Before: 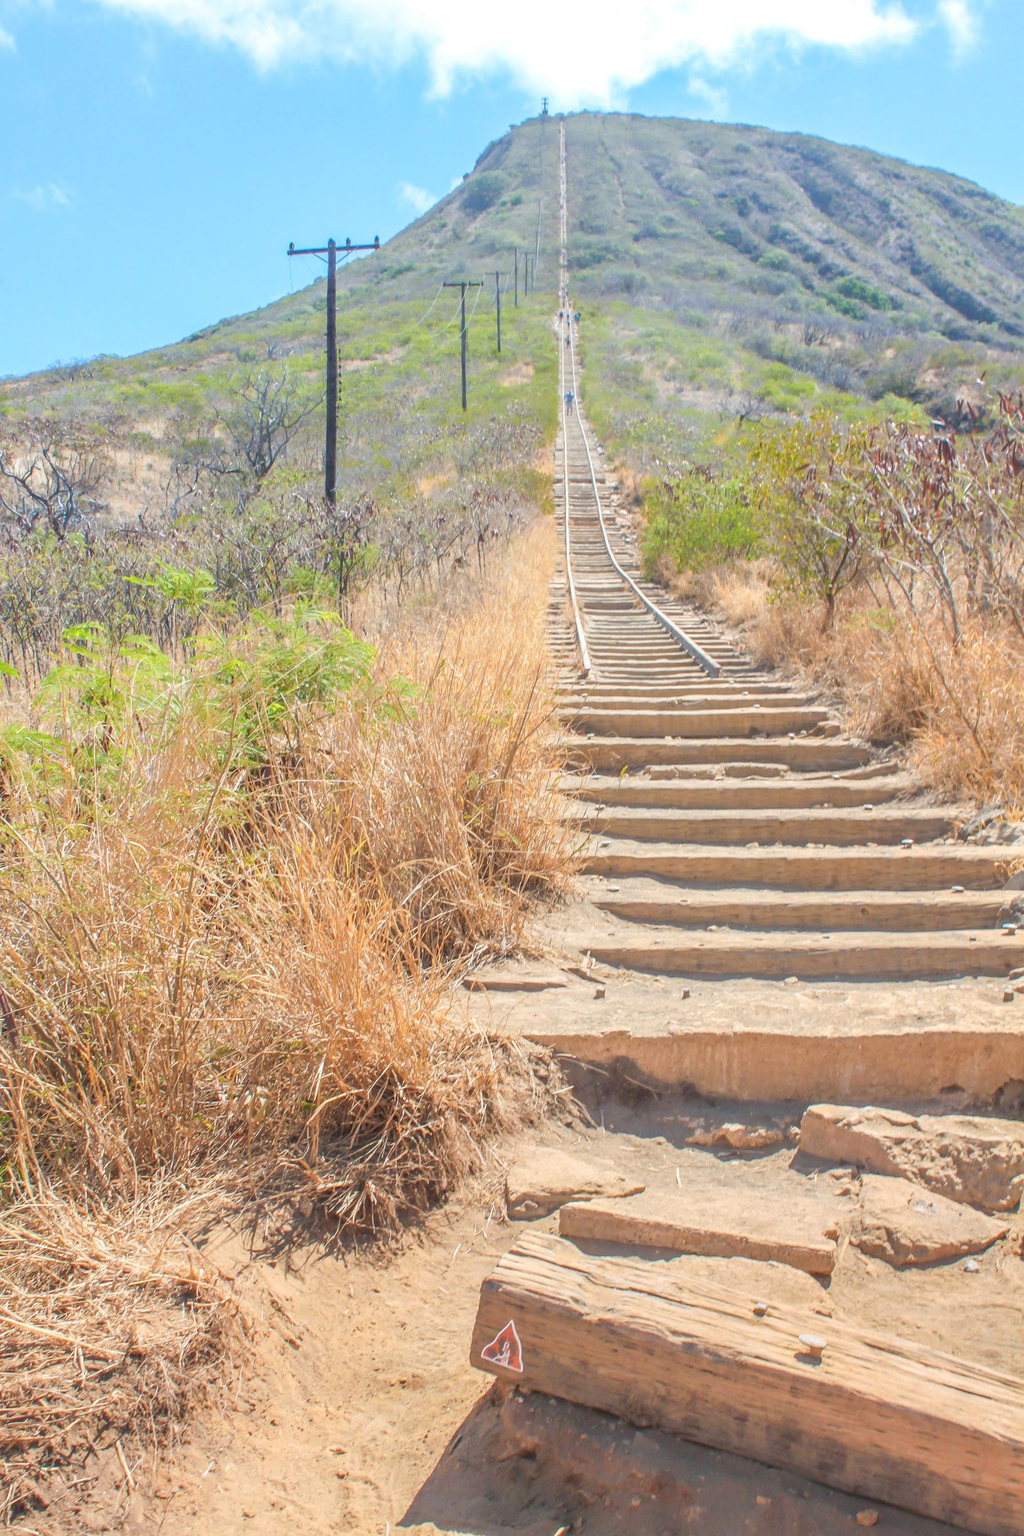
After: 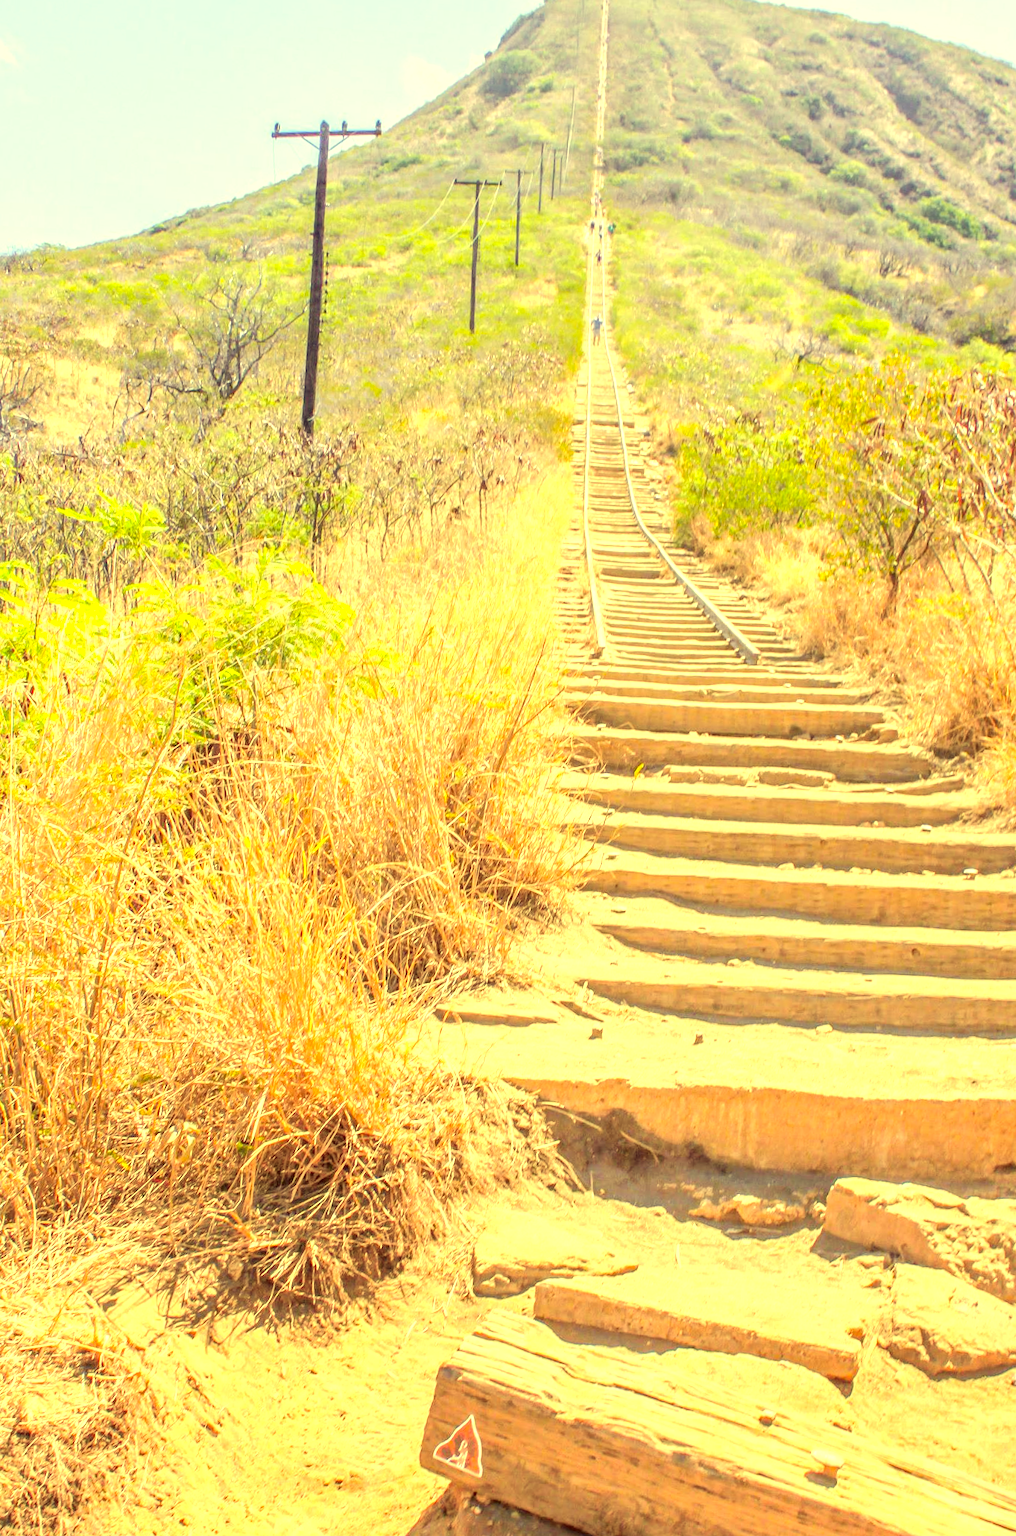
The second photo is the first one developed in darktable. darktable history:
exposure: exposure 0.818 EV, compensate highlight preservation false
local contrast: on, module defaults
color correction: highlights a* -0.611, highlights b* 40, shadows a* 9.86, shadows b* -0.839
crop and rotate: angle -2.98°, left 5.23%, top 5.211%, right 4.759%, bottom 4.156%
tone curve: curves: ch0 [(0.003, 0) (0.066, 0.023) (0.149, 0.094) (0.264, 0.238) (0.395, 0.421) (0.517, 0.56) (0.688, 0.743) (0.813, 0.846) (1, 1)]; ch1 [(0, 0) (0.164, 0.115) (0.337, 0.332) (0.39, 0.398) (0.464, 0.461) (0.501, 0.5) (0.507, 0.503) (0.534, 0.537) (0.577, 0.59) (0.652, 0.681) (0.733, 0.749) (0.811, 0.796) (1, 1)]; ch2 [(0, 0) (0.337, 0.382) (0.464, 0.476) (0.501, 0.502) (0.527, 0.54) (0.551, 0.565) (0.6, 0.59) (0.687, 0.675) (1, 1)], color space Lab, independent channels, preserve colors none
haze removal: compatibility mode true
